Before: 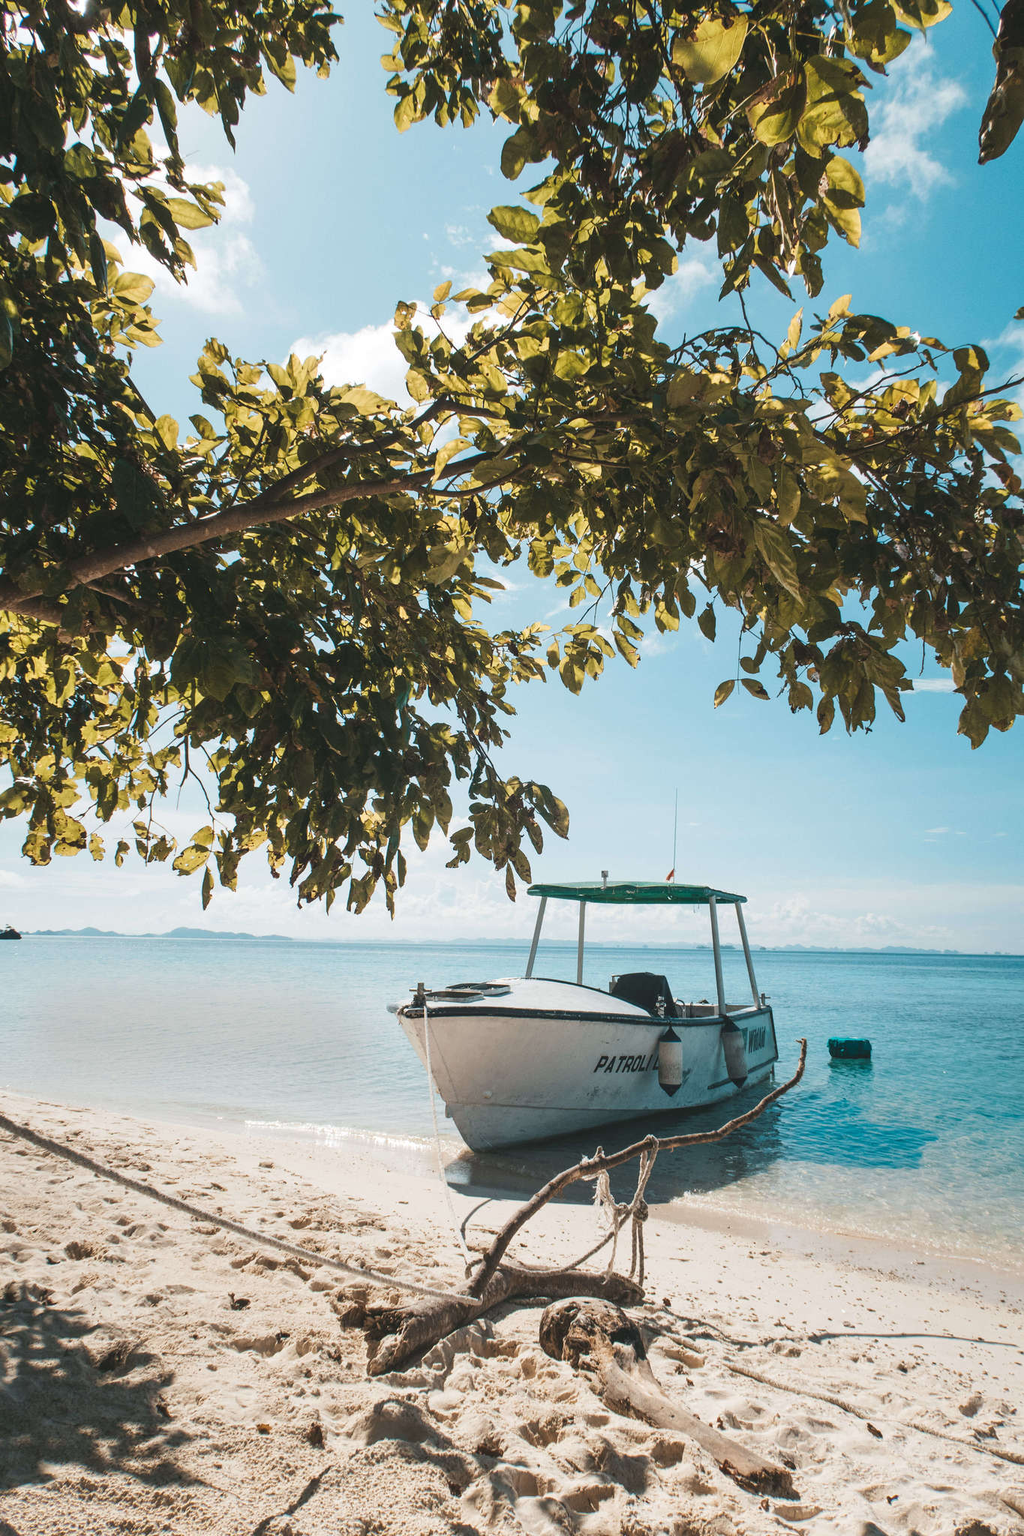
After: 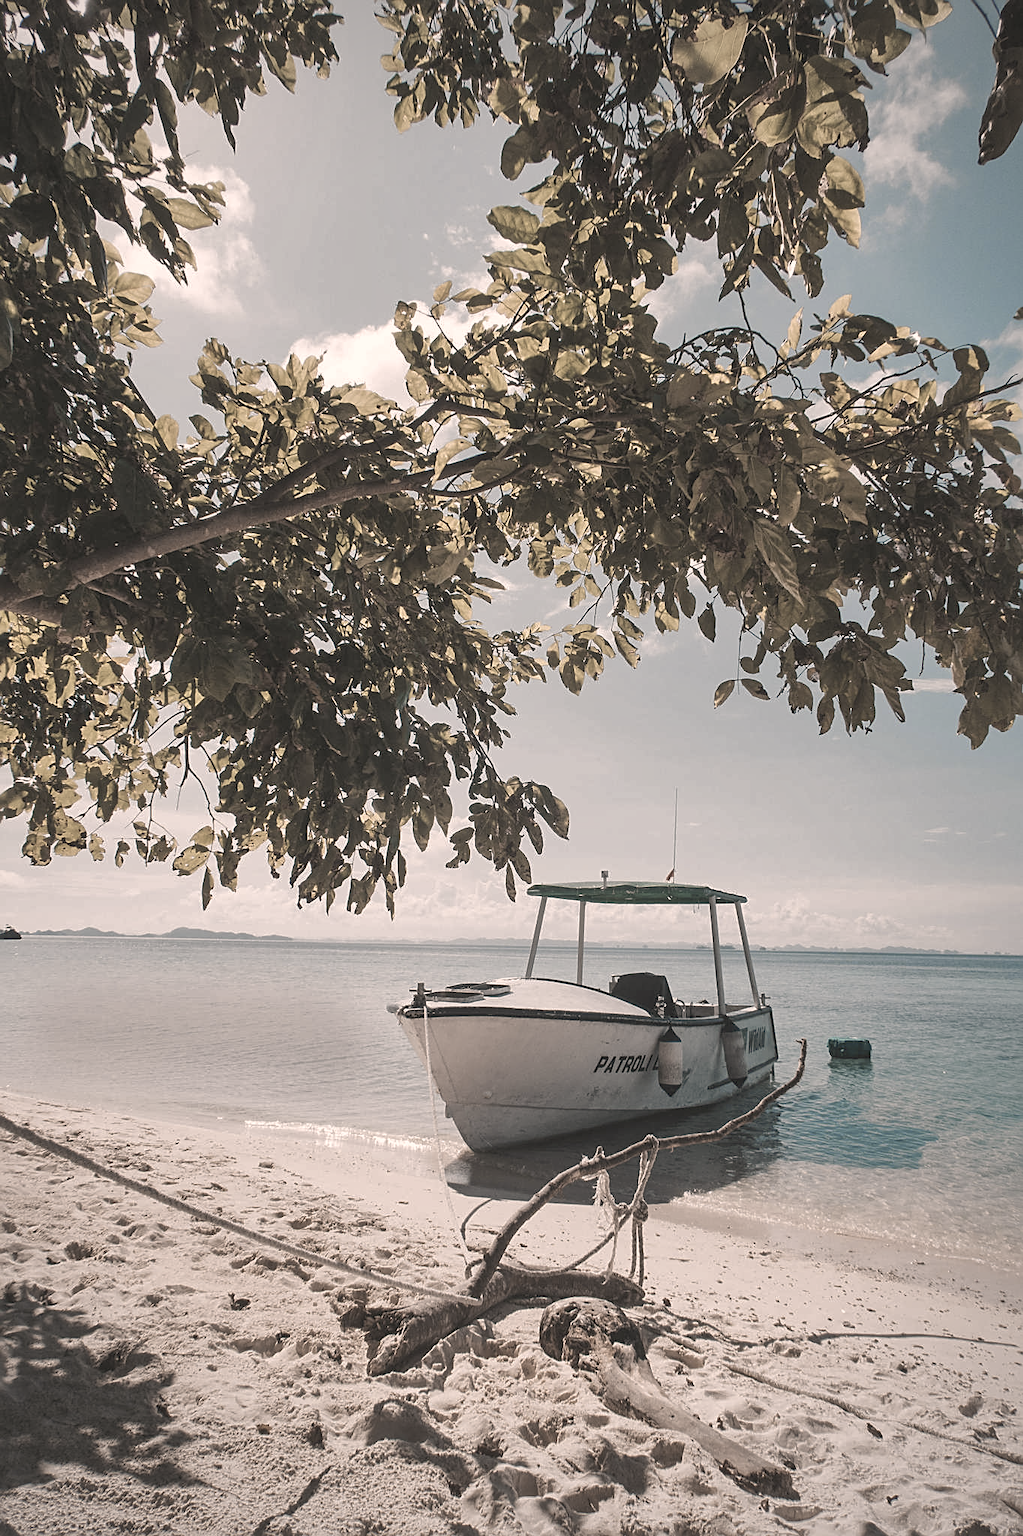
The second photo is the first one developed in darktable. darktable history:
vignetting: brightness -0.402, saturation -0.311, unbound false
color correction: highlights a* 21.8, highlights b* 21.85
shadows and highlights: on, module defaults
sharpen: on, module defaults
color zones: curves: ch1 [(0.238, 0.163) (0.476, 0.2) (0.733, 0.322) (0.848, 0.134)]
